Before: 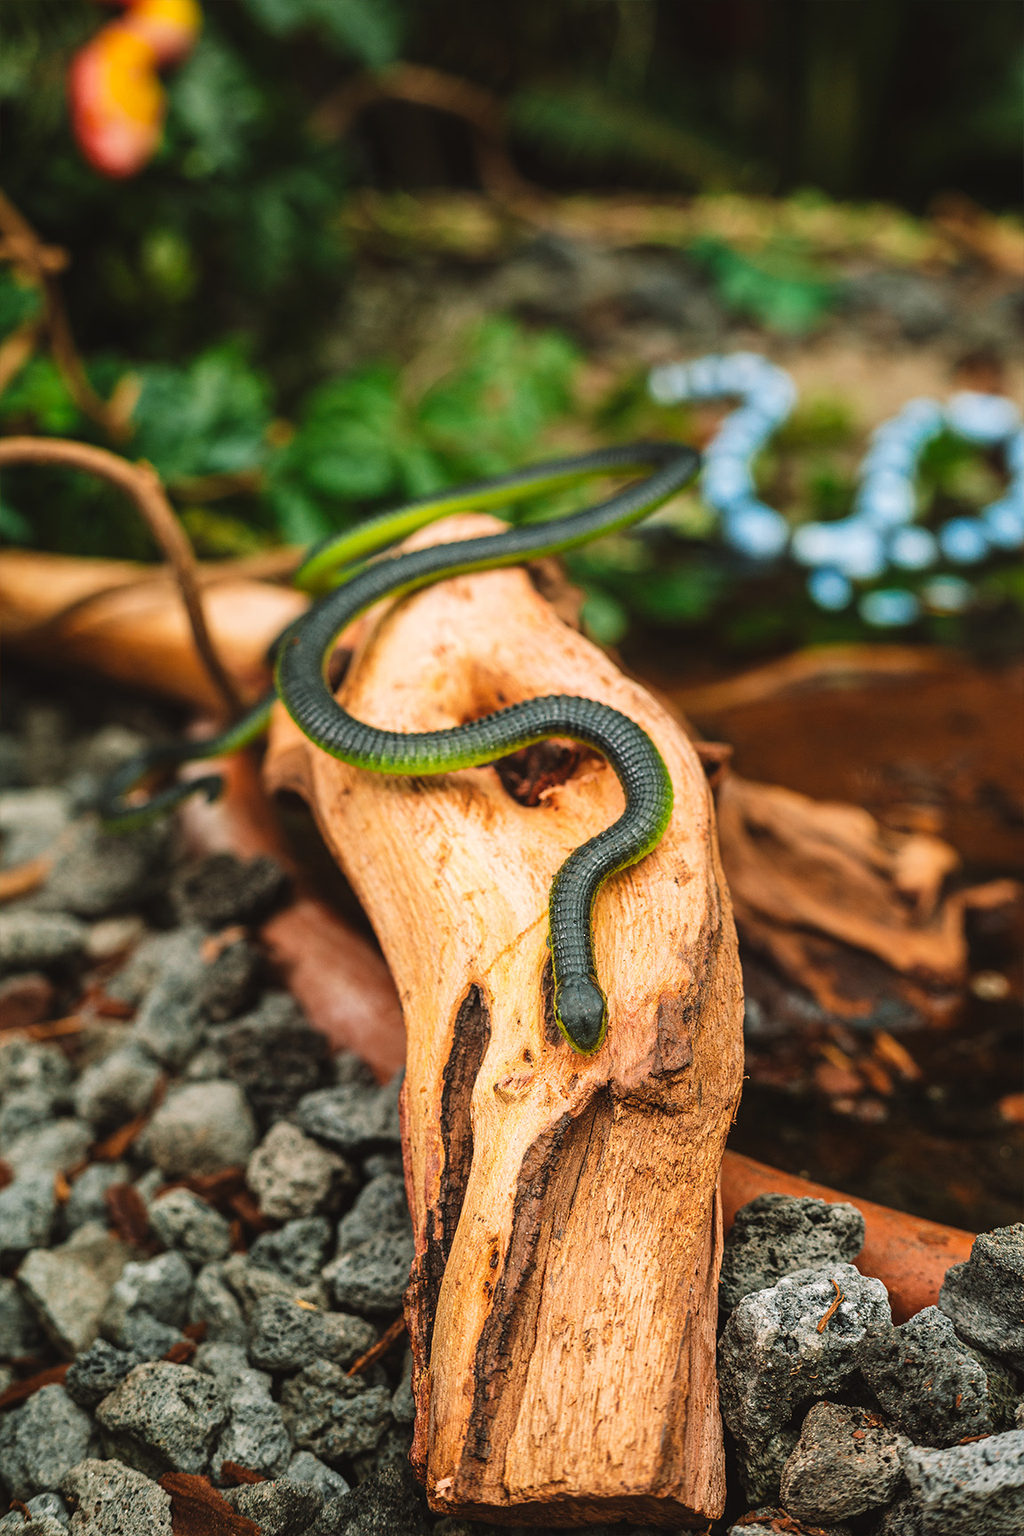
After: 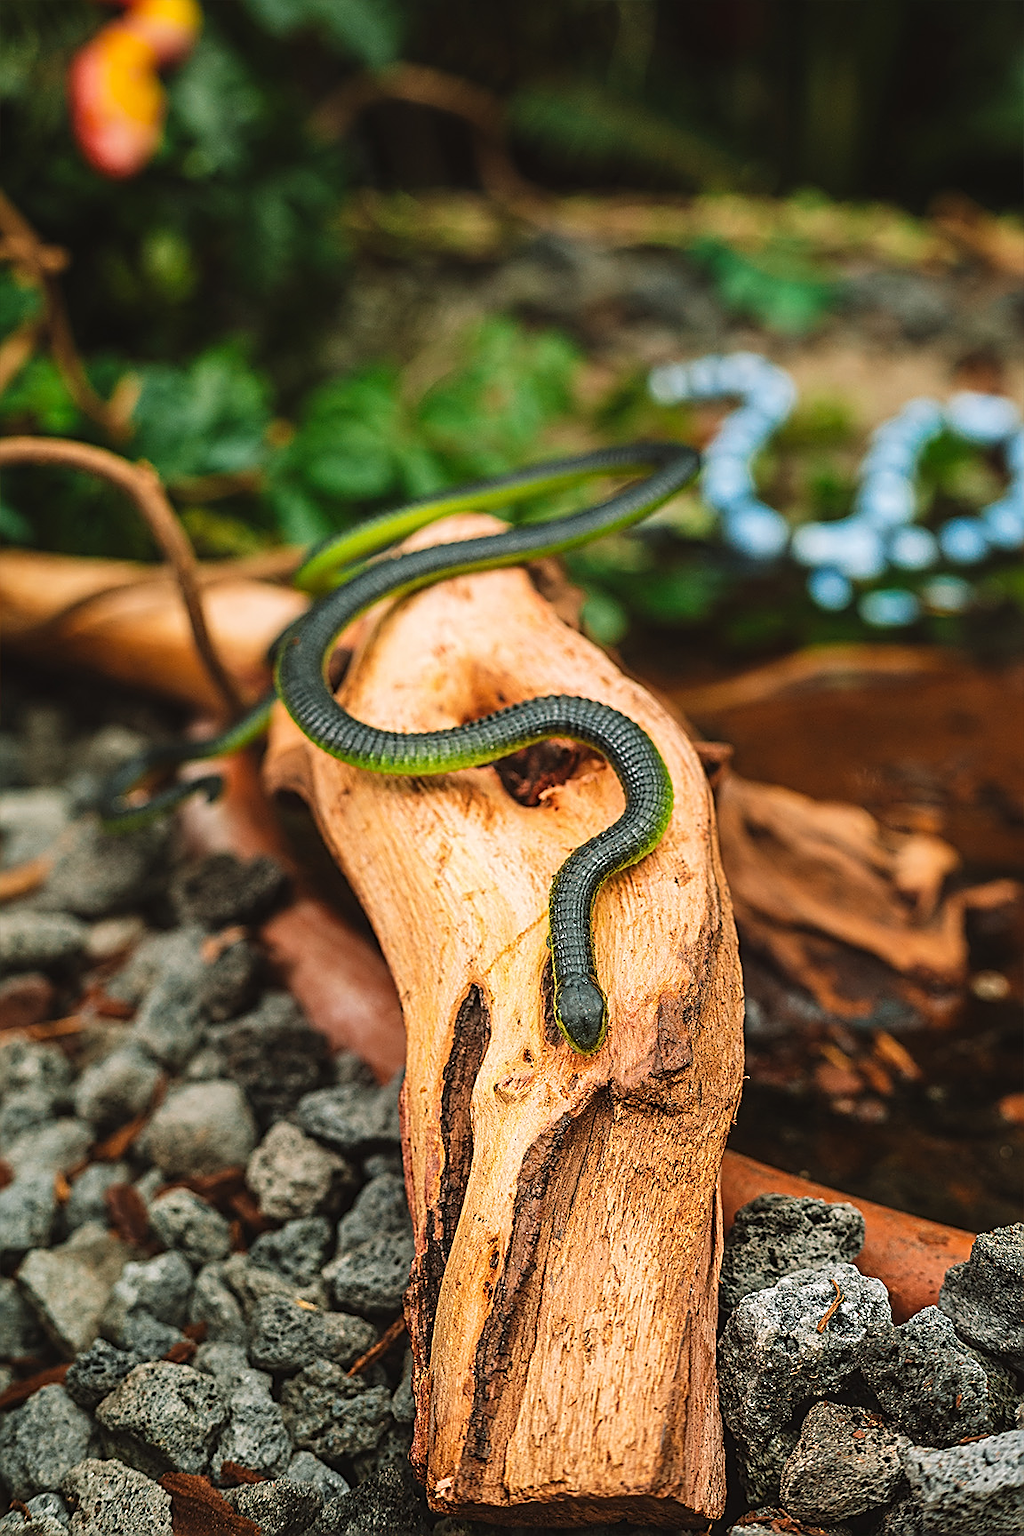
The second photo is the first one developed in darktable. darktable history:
sharpen: amount 0.906
